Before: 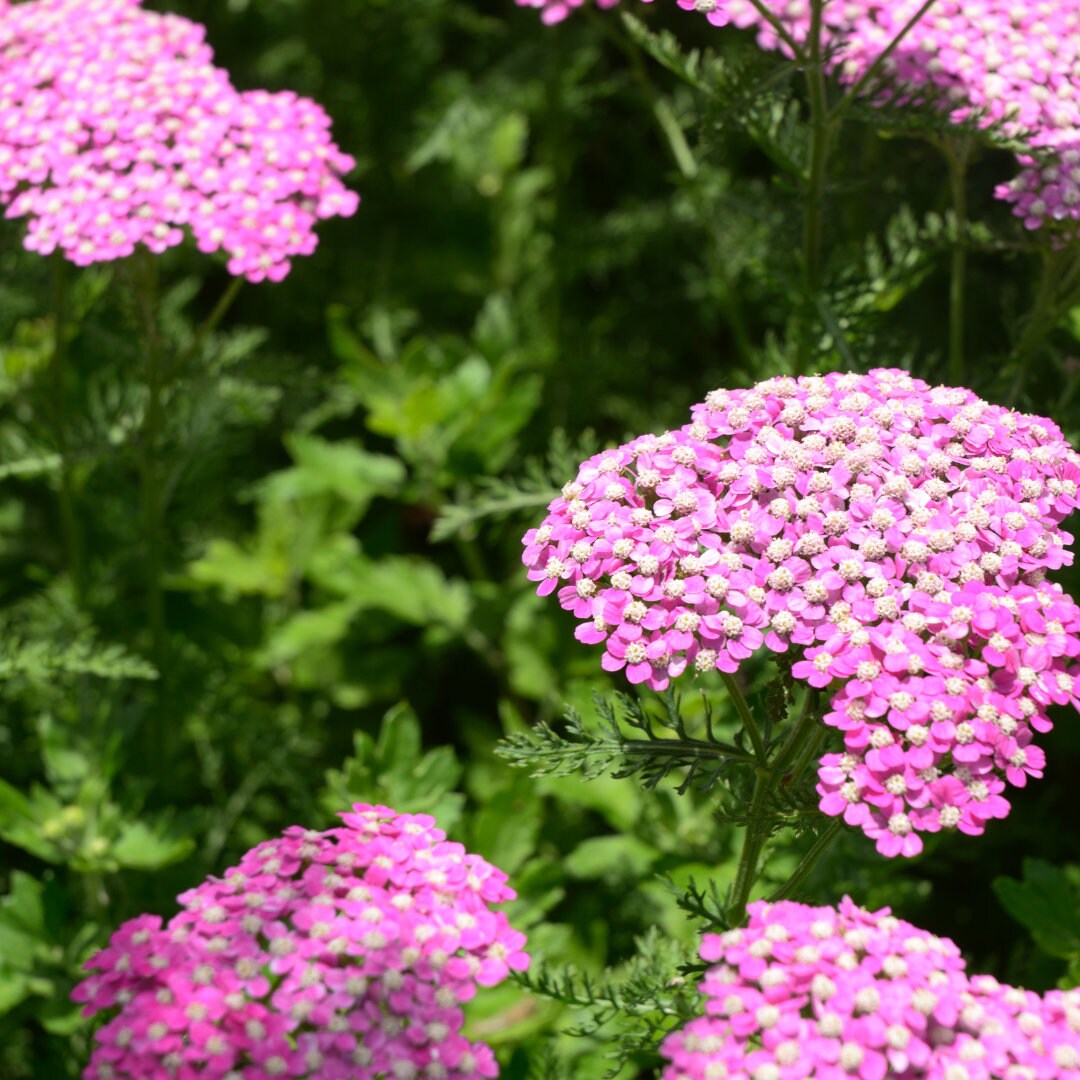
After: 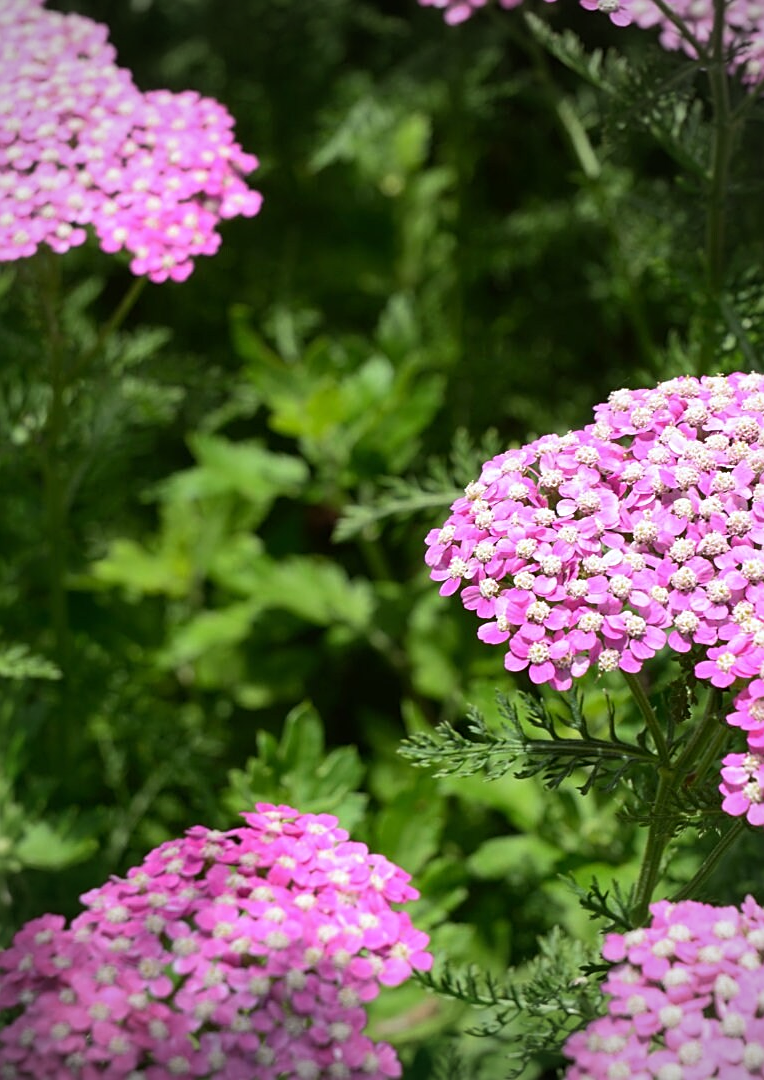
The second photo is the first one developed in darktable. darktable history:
sharpen: on, module defaults
white balance: red 0.982, blue 1.018
crop and rotate: left 9.061%, right 20.142%
vignetting: fall-off start 74.49%, fall-off radius 65.9%, brightness -0.628, saturation -0.68
